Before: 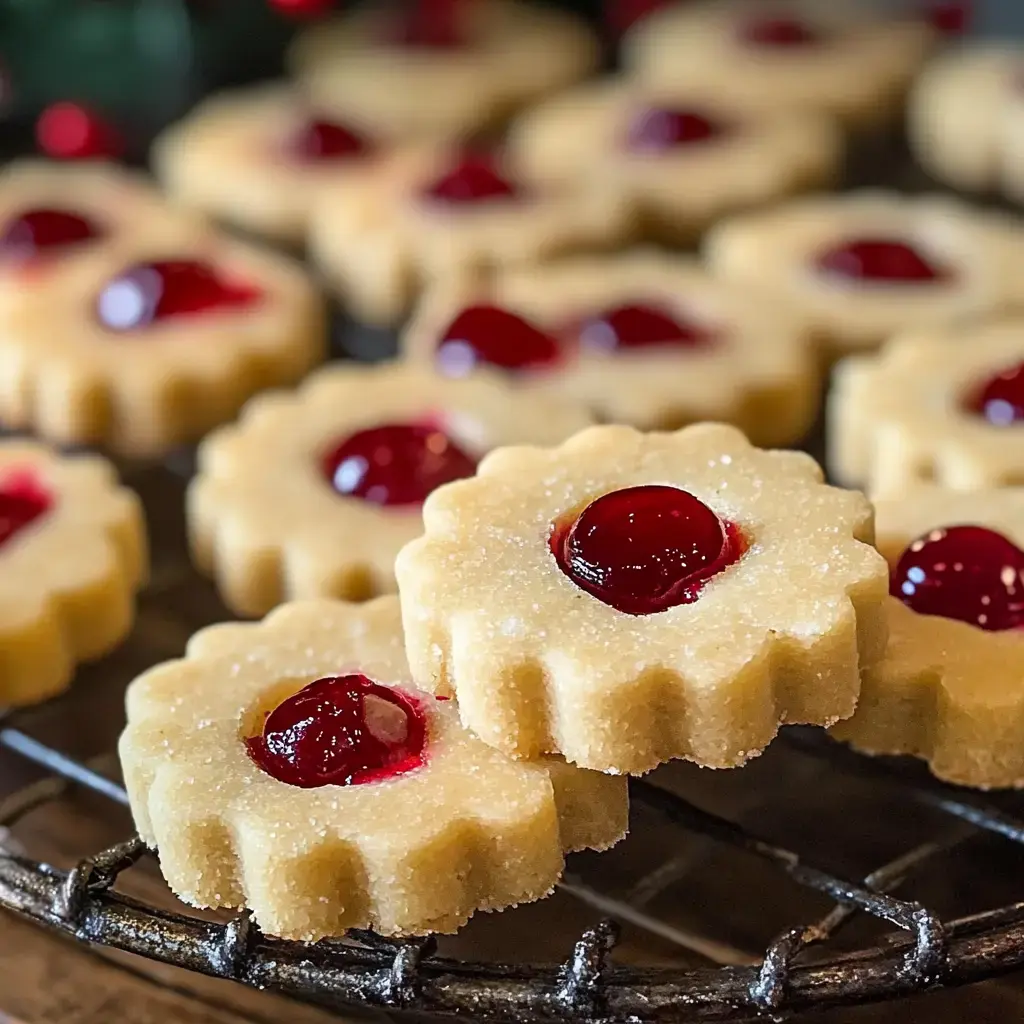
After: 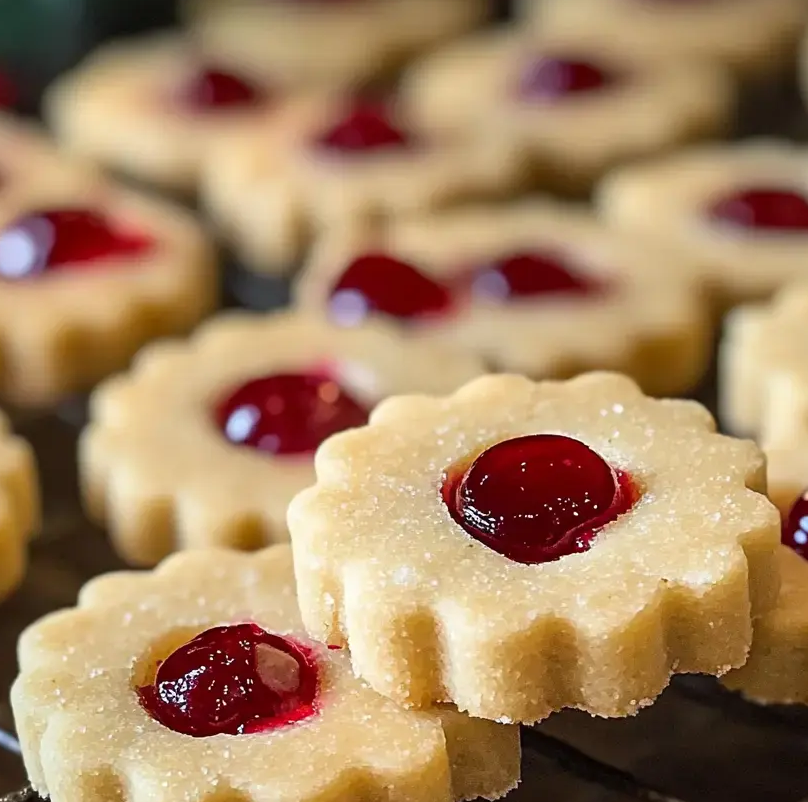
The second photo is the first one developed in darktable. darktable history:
crop and rotate: left 10.615%, top 5.062%, right 10.398%, bottom 16.573%
